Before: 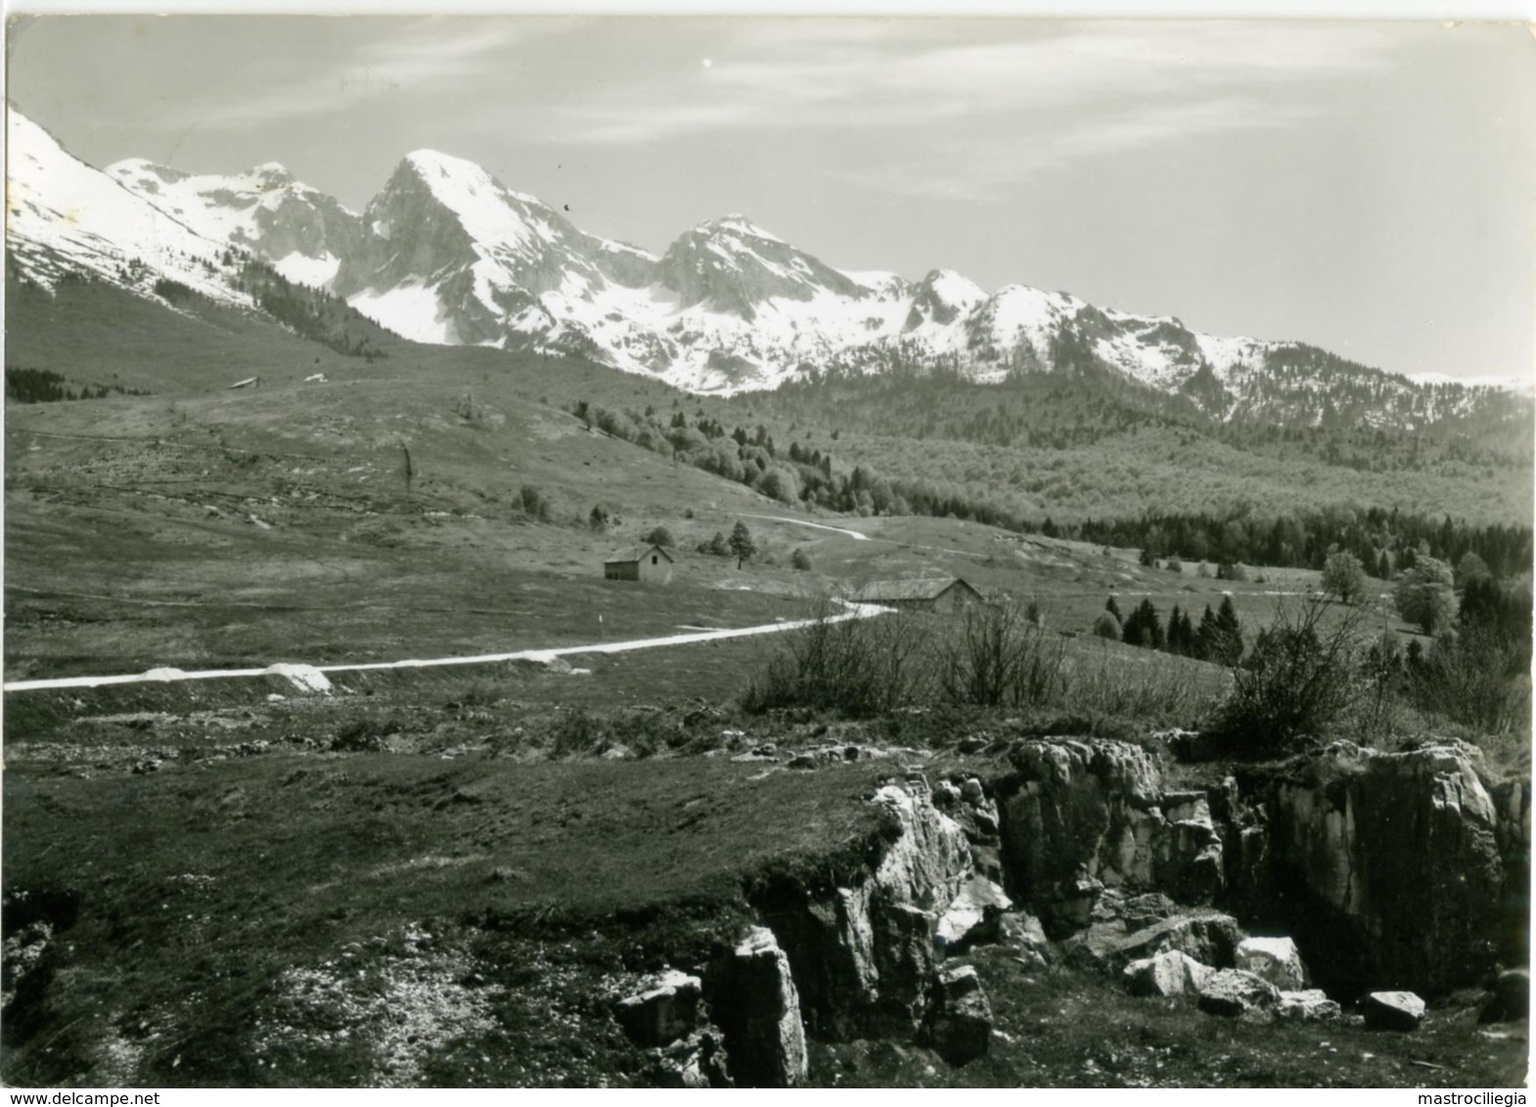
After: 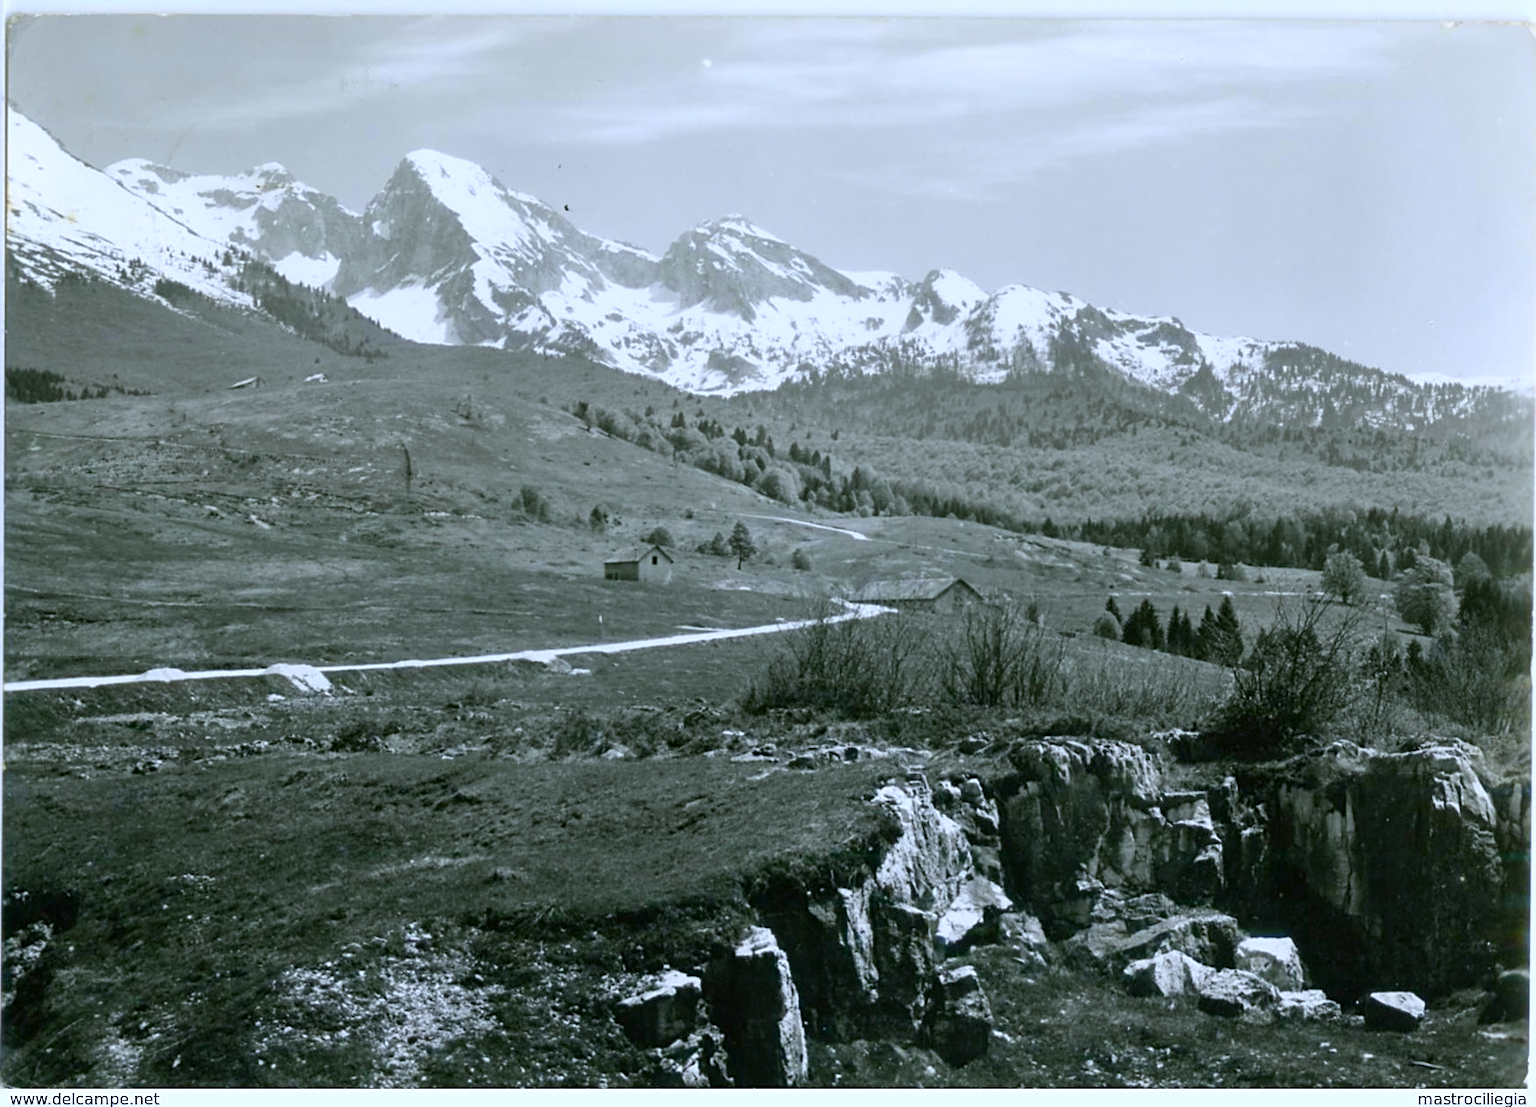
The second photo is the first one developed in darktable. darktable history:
sharpen: amount 0.497
levels: levels [0, 0.474, 0.947]
color calibration: illuminant custom, x 0.372, y 0.383, temperature 4280.66 K
color balance rgb: linear chroma grading › global chroma 25.137%, perceptual saturation grading › global saturation 0.251%, contrast -9.67%
